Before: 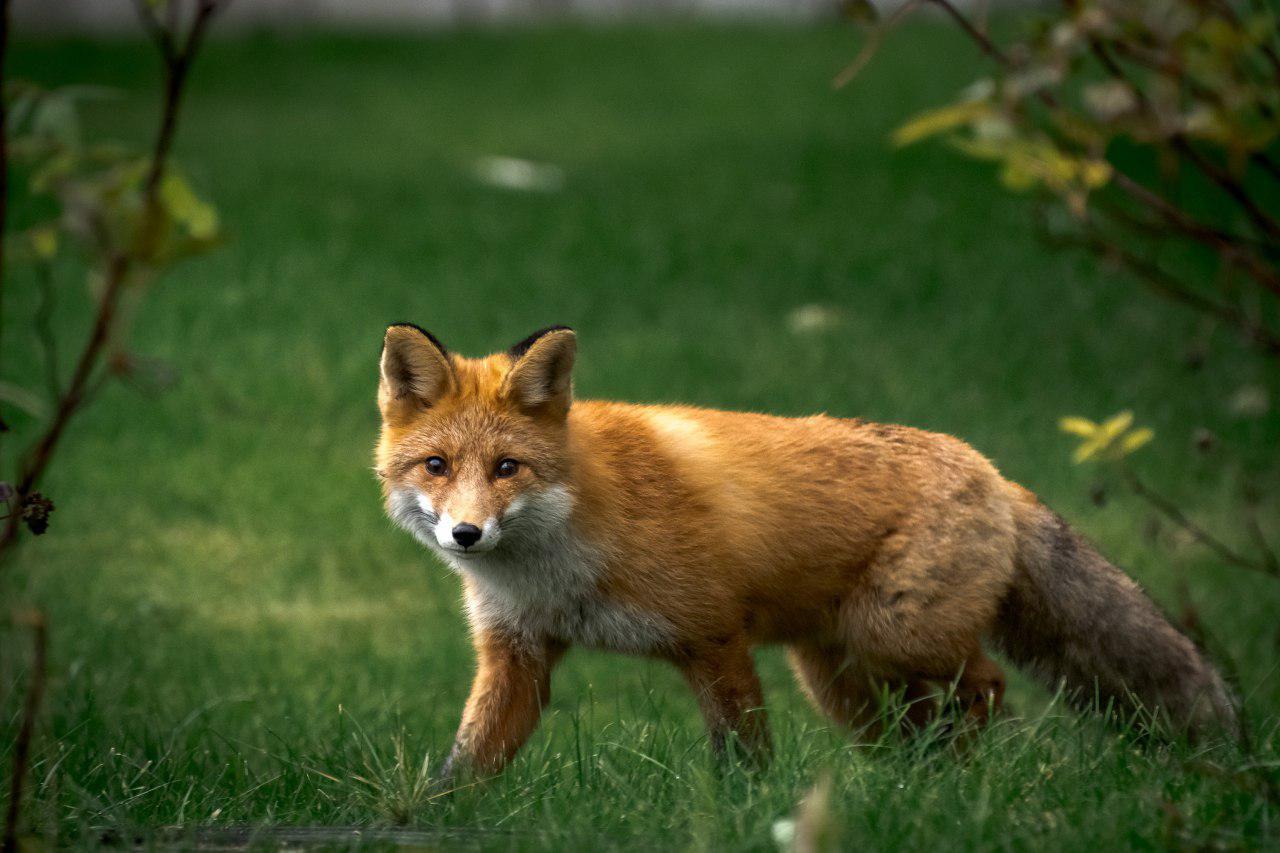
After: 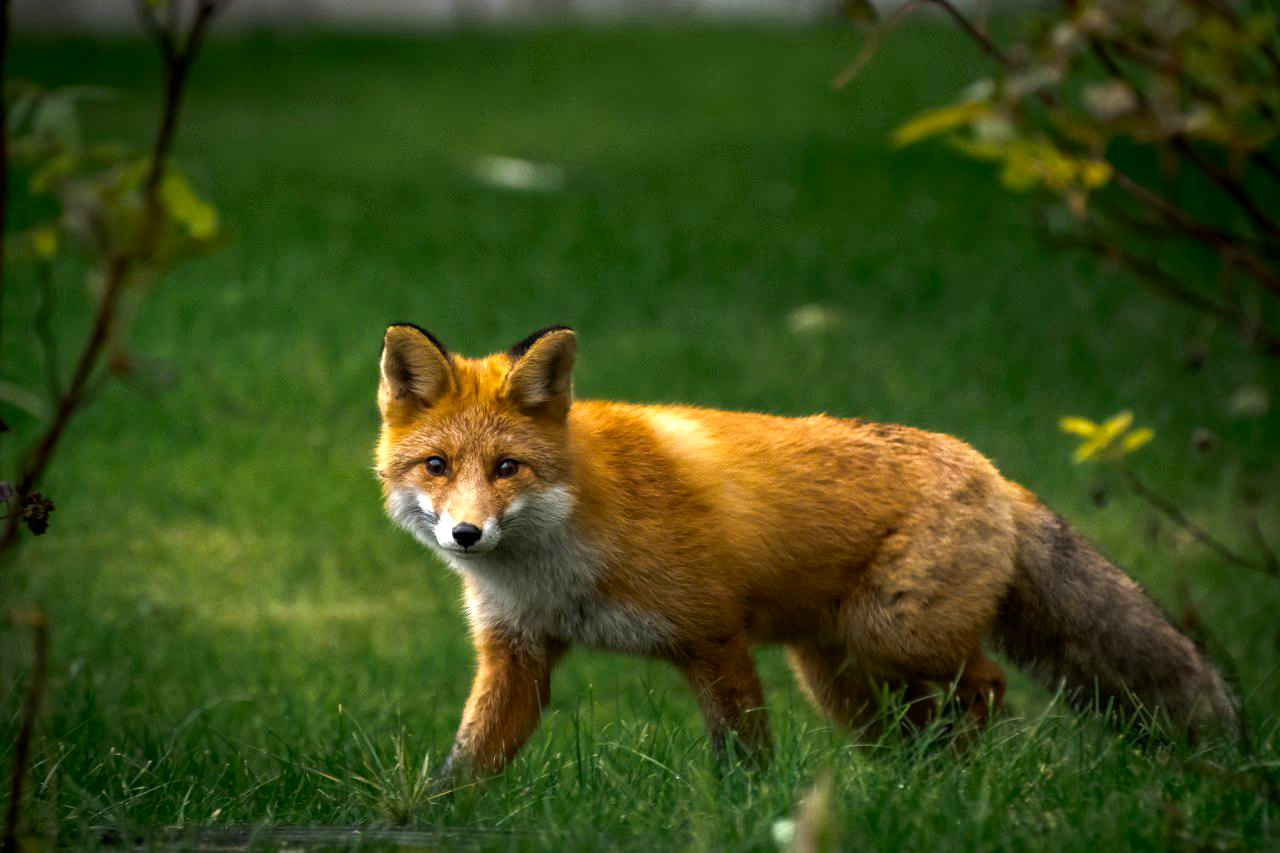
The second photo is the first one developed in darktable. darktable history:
color balance rgb: perceptual saturation grading › global saturation 10.149%, global vibrance 25.086%, contrast 9.523%
